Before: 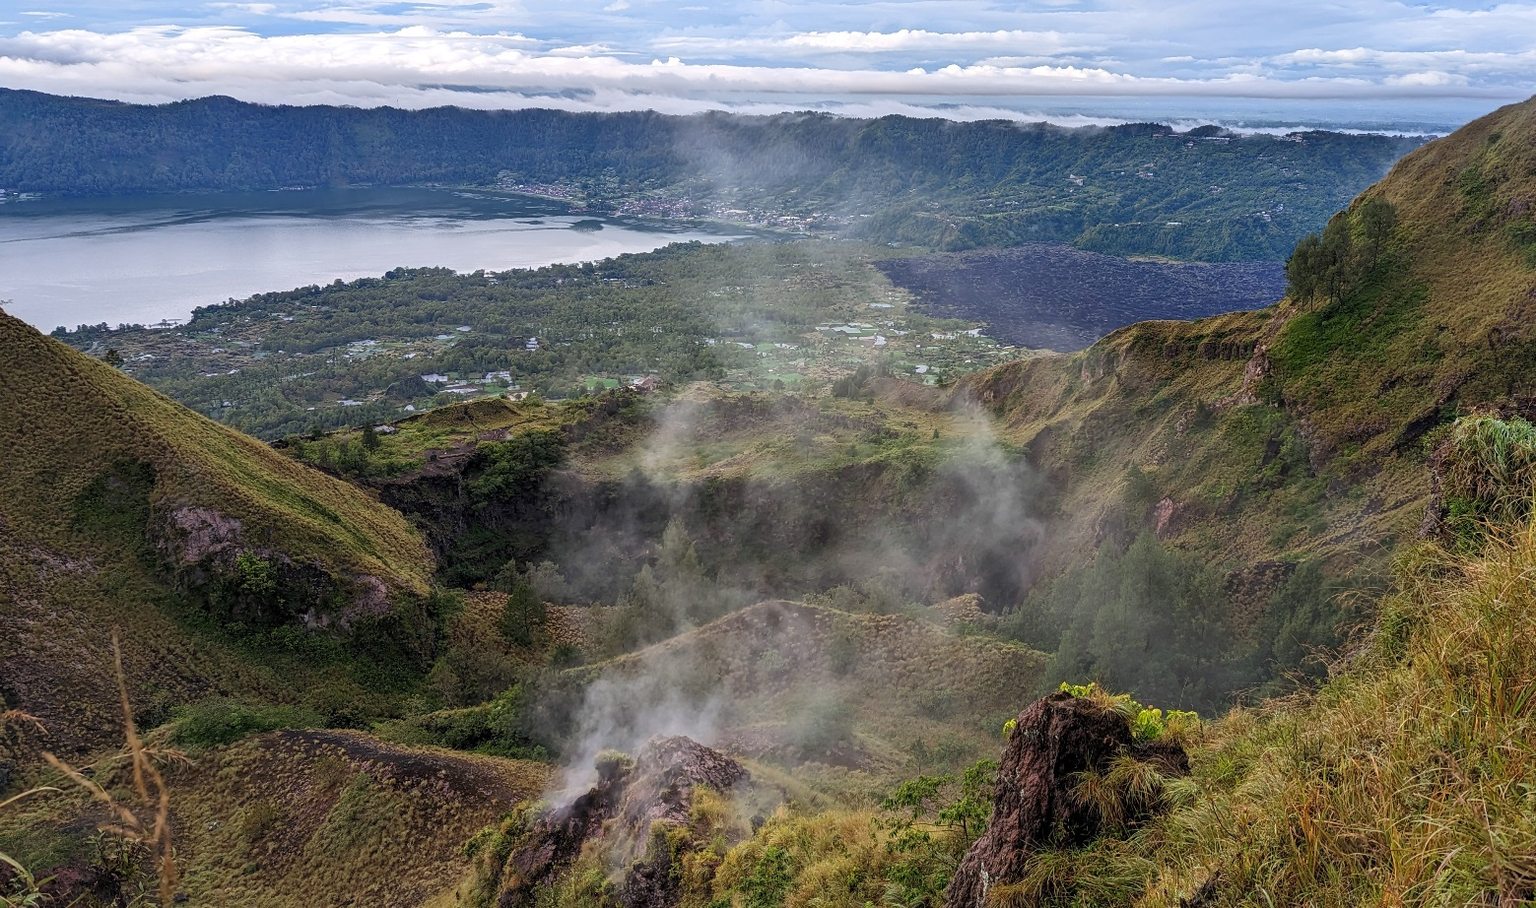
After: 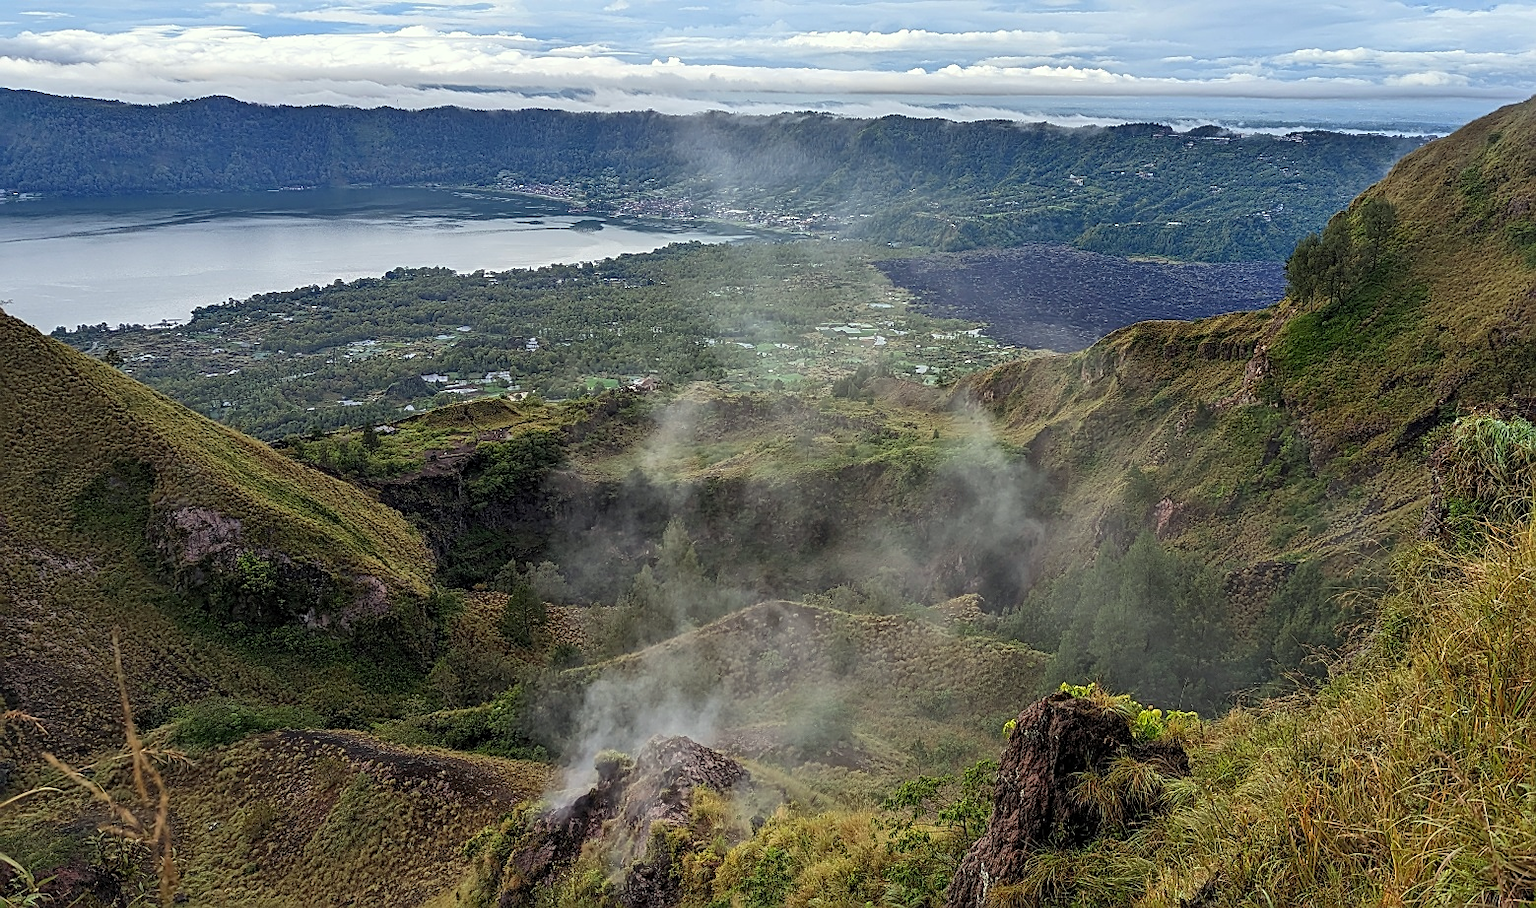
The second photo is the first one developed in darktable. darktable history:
color correction: highlights a* -4.73, highlights b* 5.06, saturation 0.97
sharpen: on, module defaults
